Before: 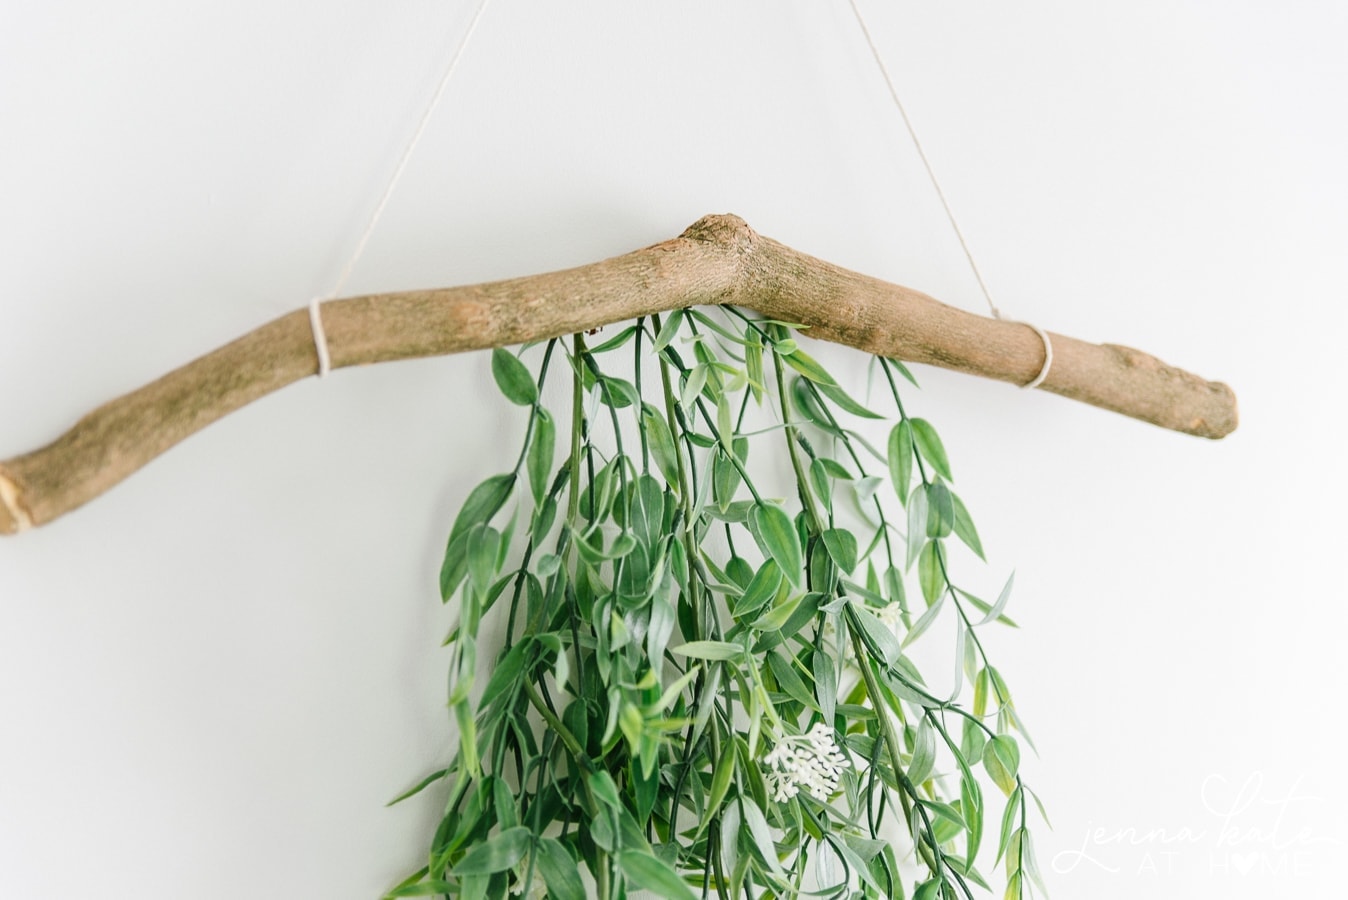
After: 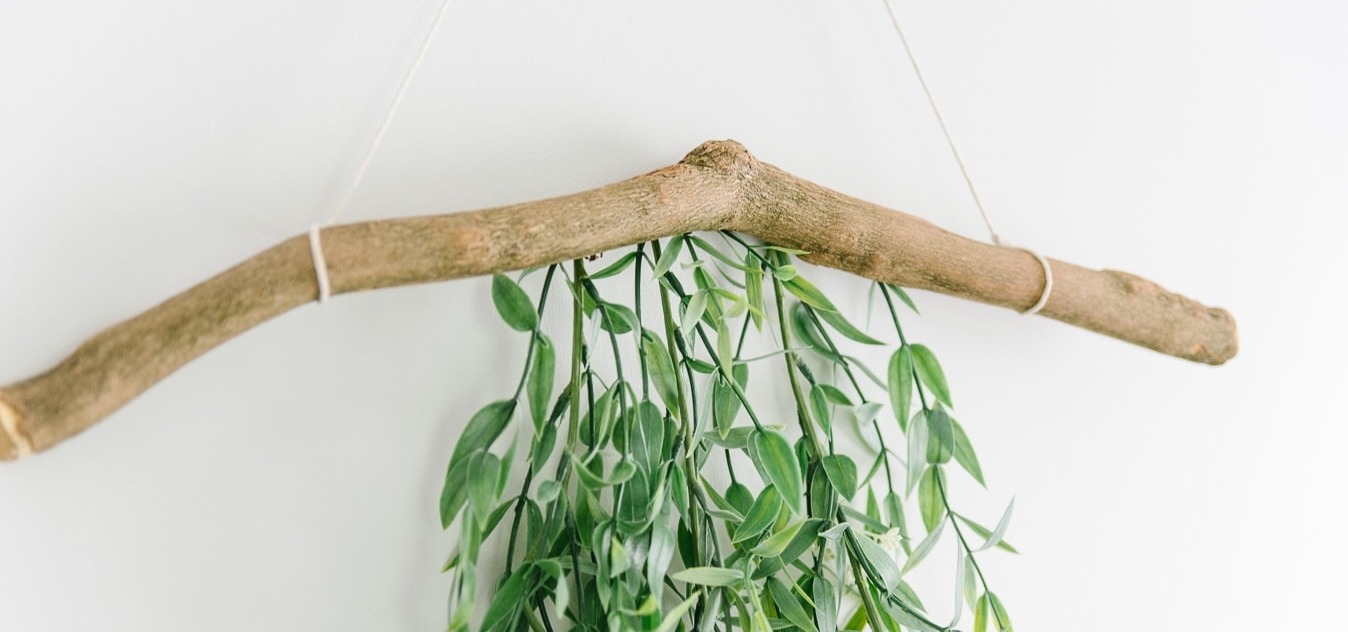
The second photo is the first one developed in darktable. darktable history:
crop and rotate: top 8.267%, bottom 21.46%
